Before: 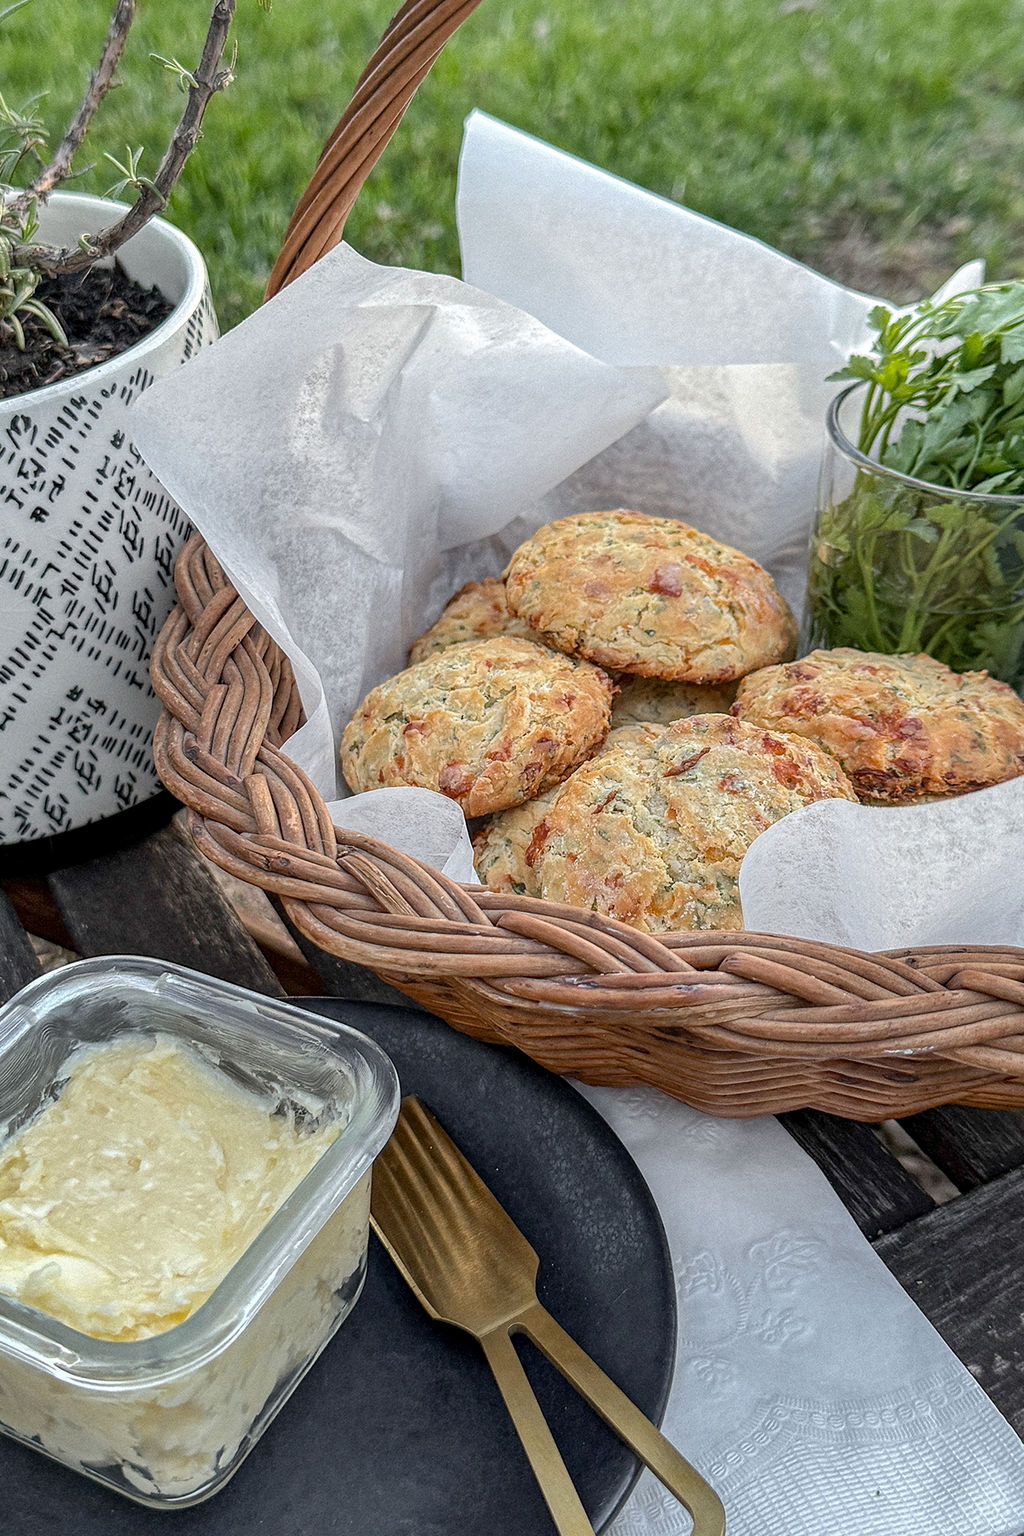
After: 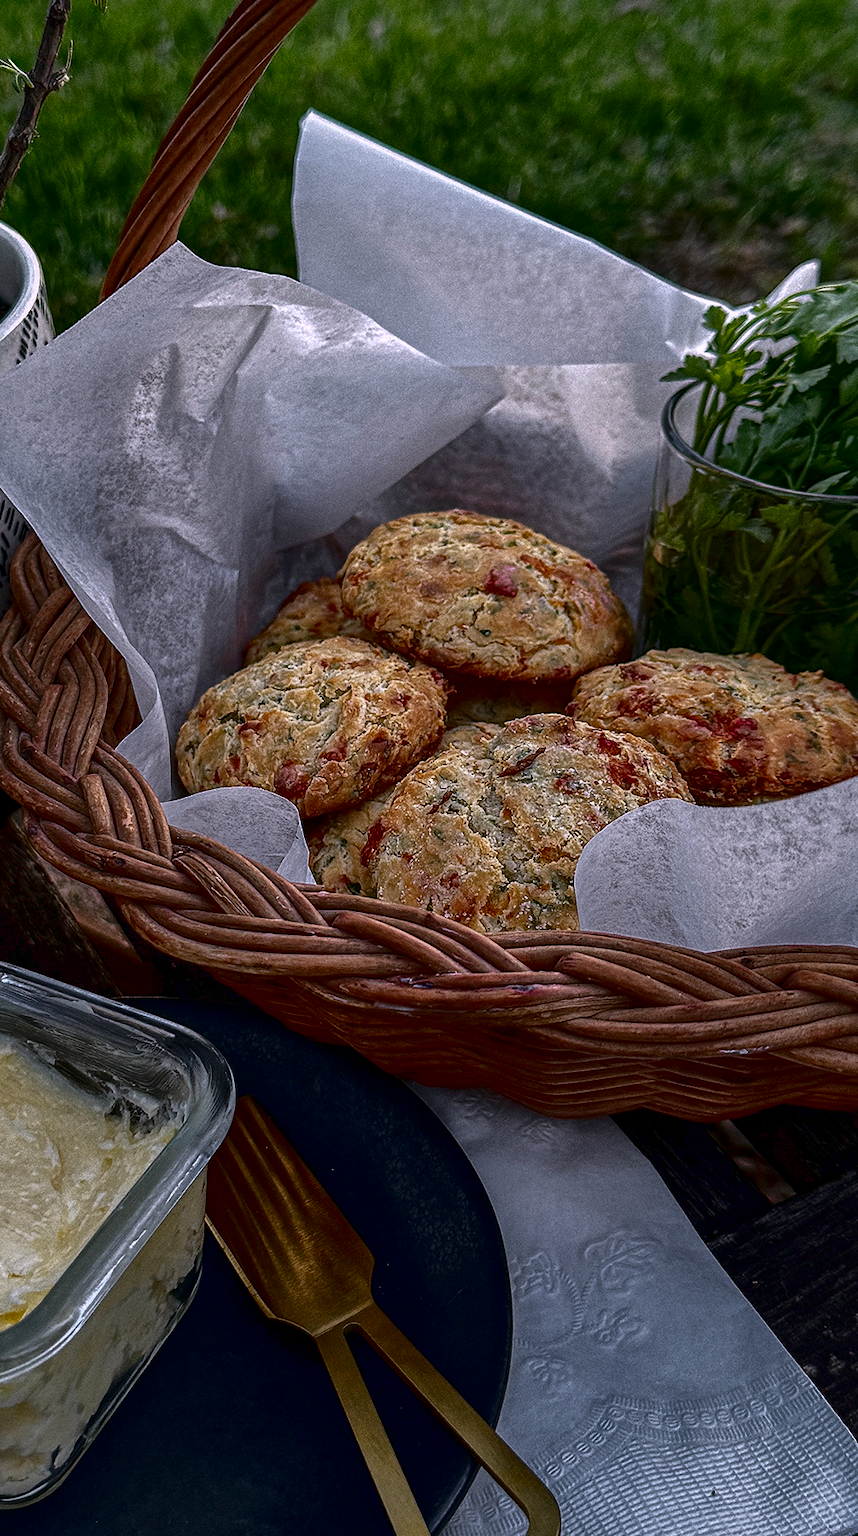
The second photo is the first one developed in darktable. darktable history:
crop: left 16.145%
color correction: highlights a* 15.03, highlights b* -25.07
shadows and highlights: shadows 40, highlights -60
color zones: curves: ch0 [(0, 0.6) (0.129, 0.585) (0.193, 0.596) (0.429, 0.5) (0.571, 0.5) (0.714, 0.5) (0.857, 0.5) (1, 0.6)]; ch1 [(0, 0.453) (0.112, 0.245) (0.213, 0.252) (0.429, 0.233) (0.571, 0.231) (0.683, 0.242) (0.857, 0.296) (1, 0.453)]
contrast brightness saturation: brightness -1, saturation 1
